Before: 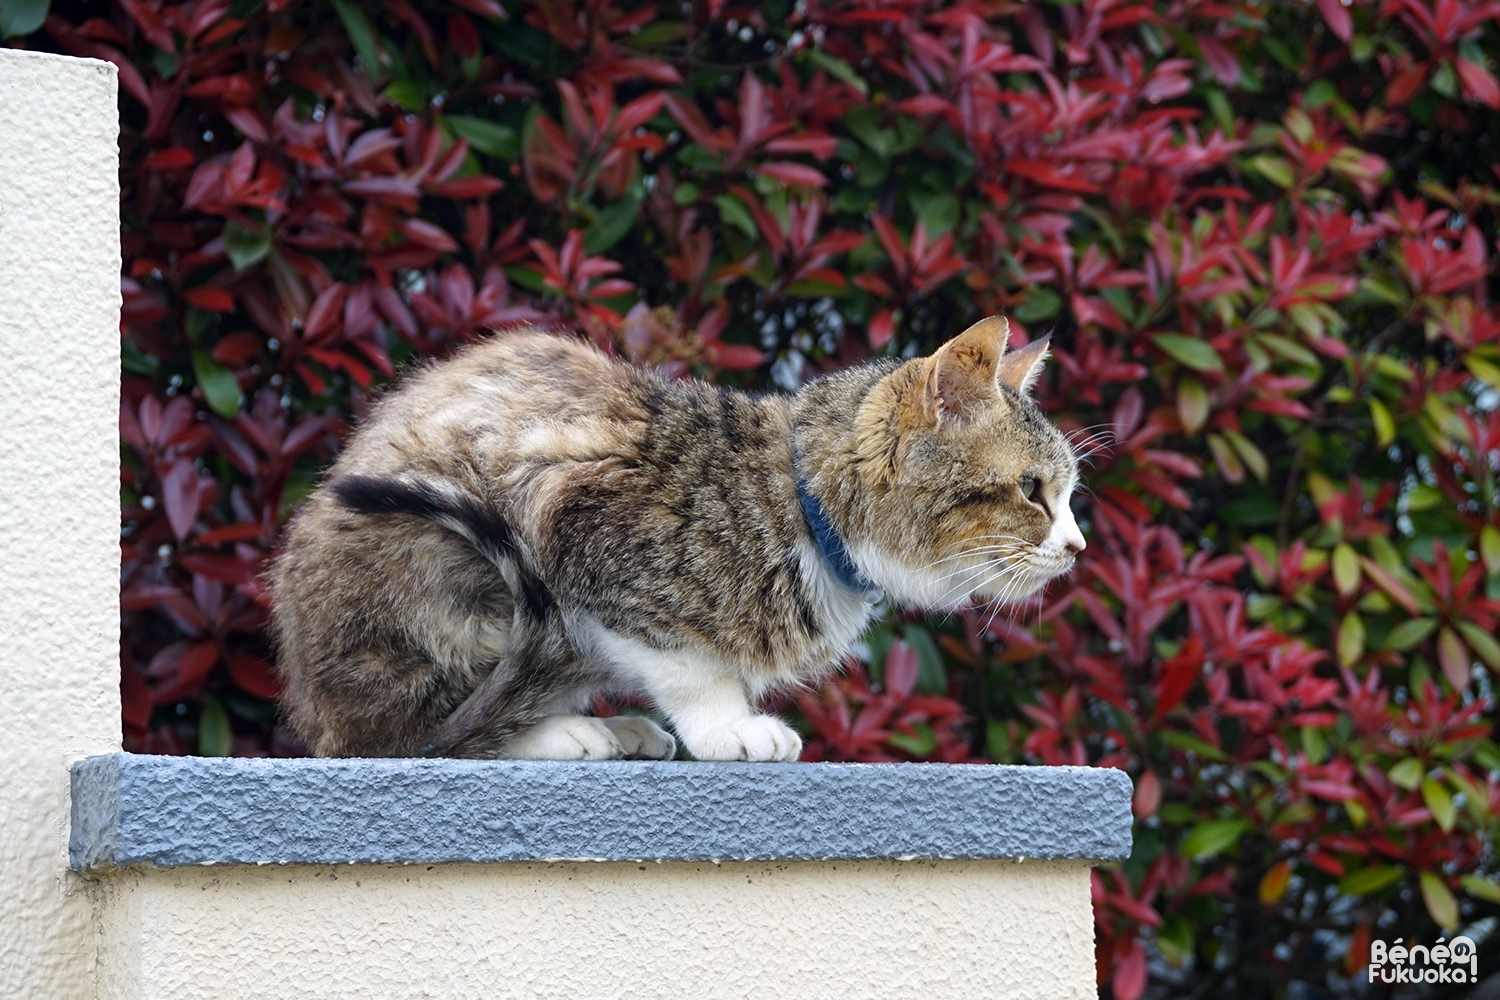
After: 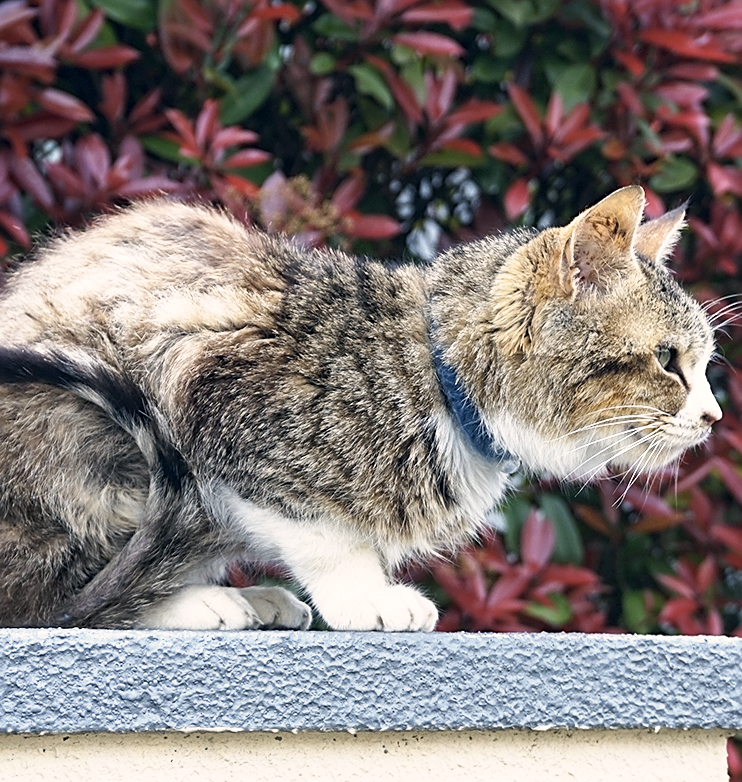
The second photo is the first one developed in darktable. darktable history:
crop and rotate: angle 0.023°, left 24.307%, top 13.023%, right 26.179%, bottom 8.715%
color correction: highlights a* 2.74, highlights b* 5, shadows a* -2.72, shadows b* -4.84, saturation 0.784
sharpen: on, module defaults
base curve: curves: ch0 [(0, 0) (0.557, 0.834) (1, 1)], preserve colors none
